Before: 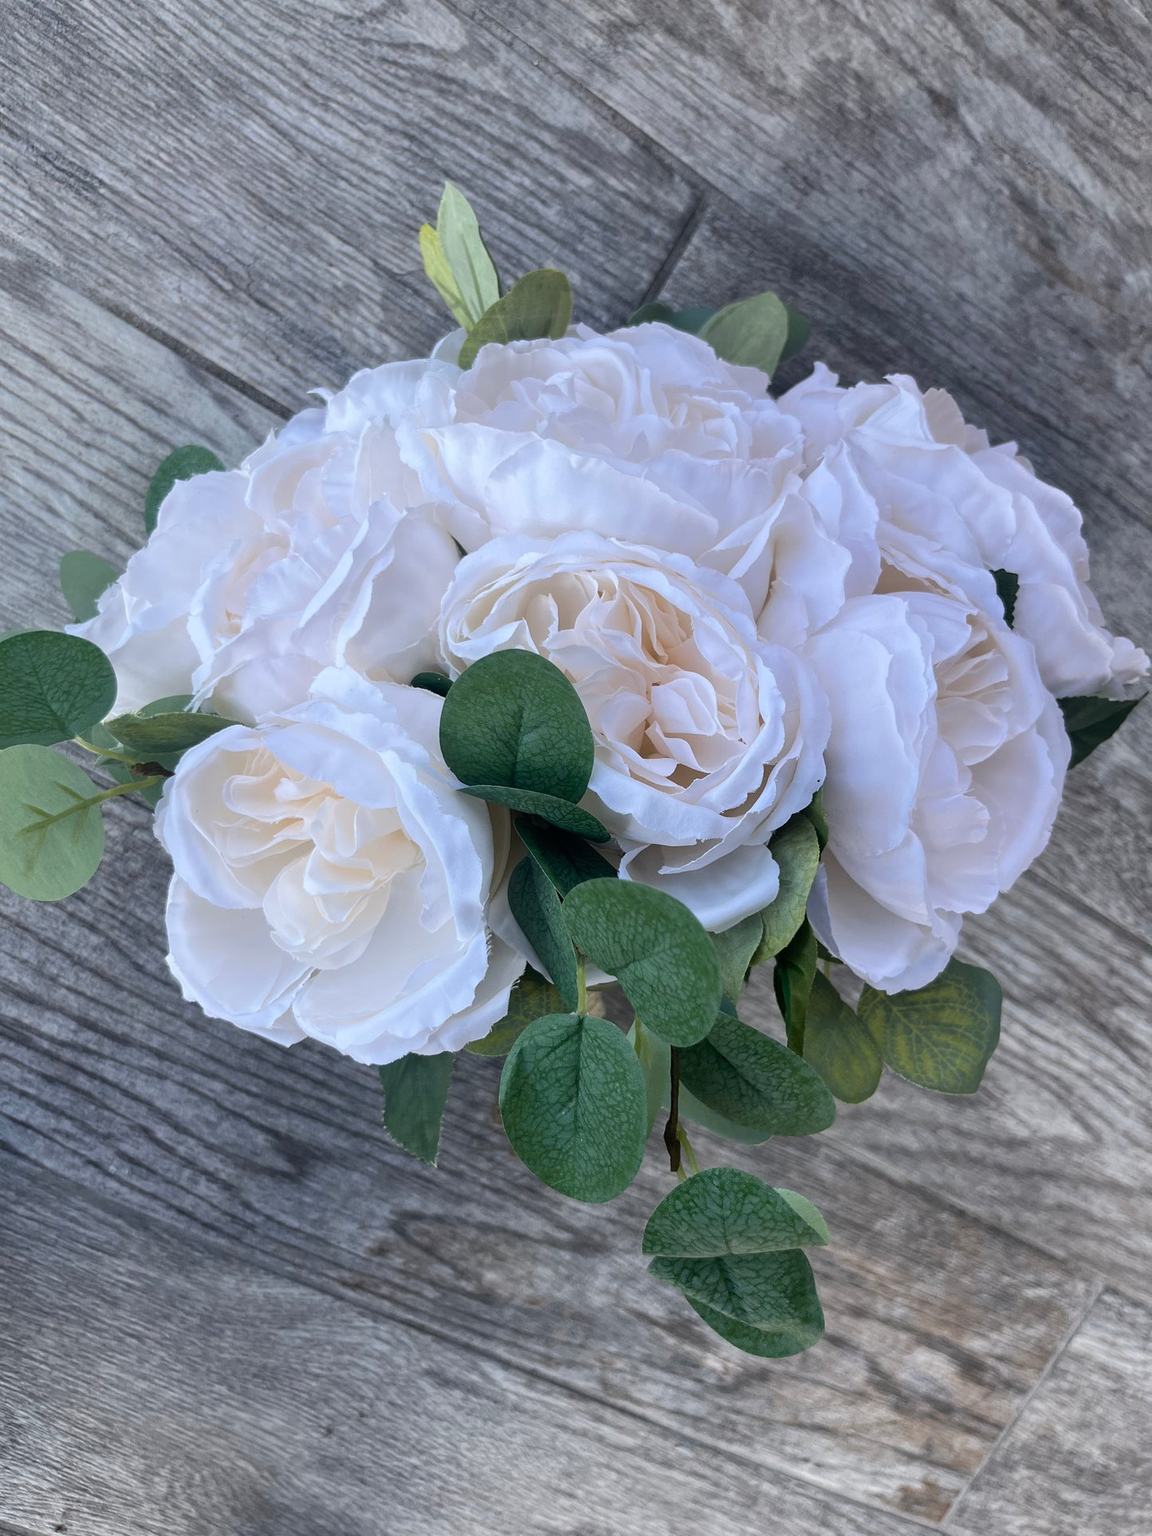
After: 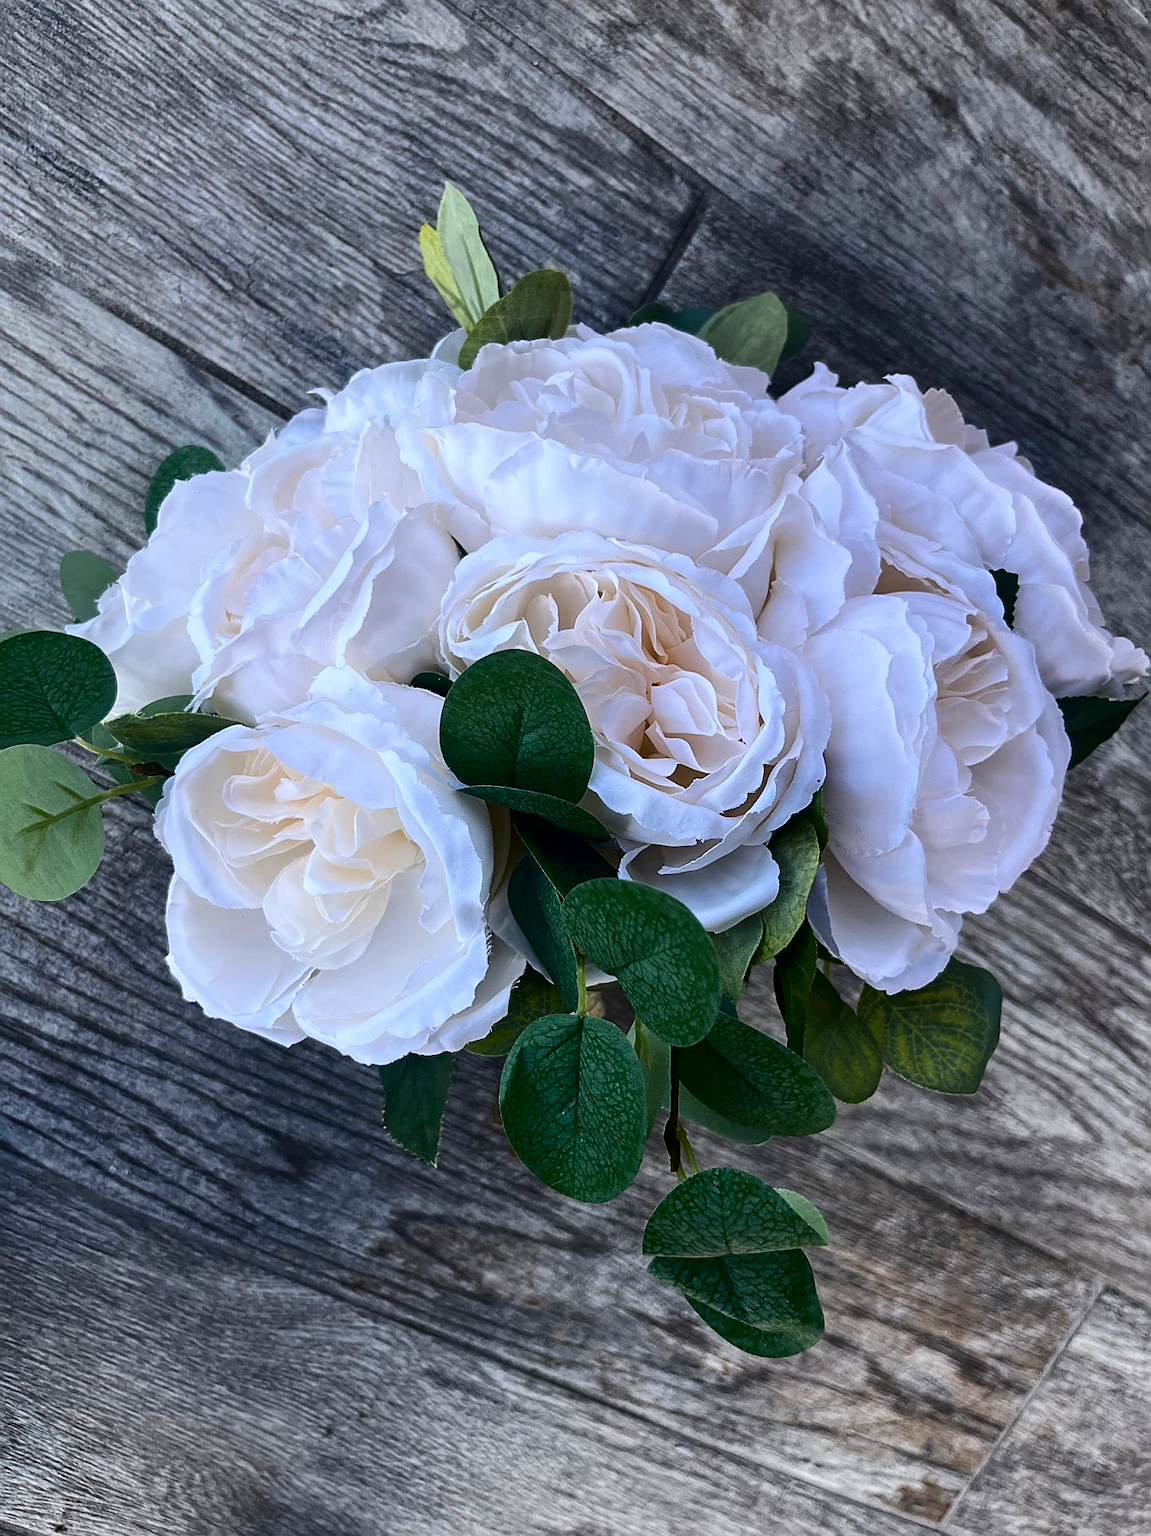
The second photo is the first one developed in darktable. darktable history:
sharpen: on, module defaults
contrast brightness saturation: contrast 0.22, brightness -0.19, saturation 0.24
